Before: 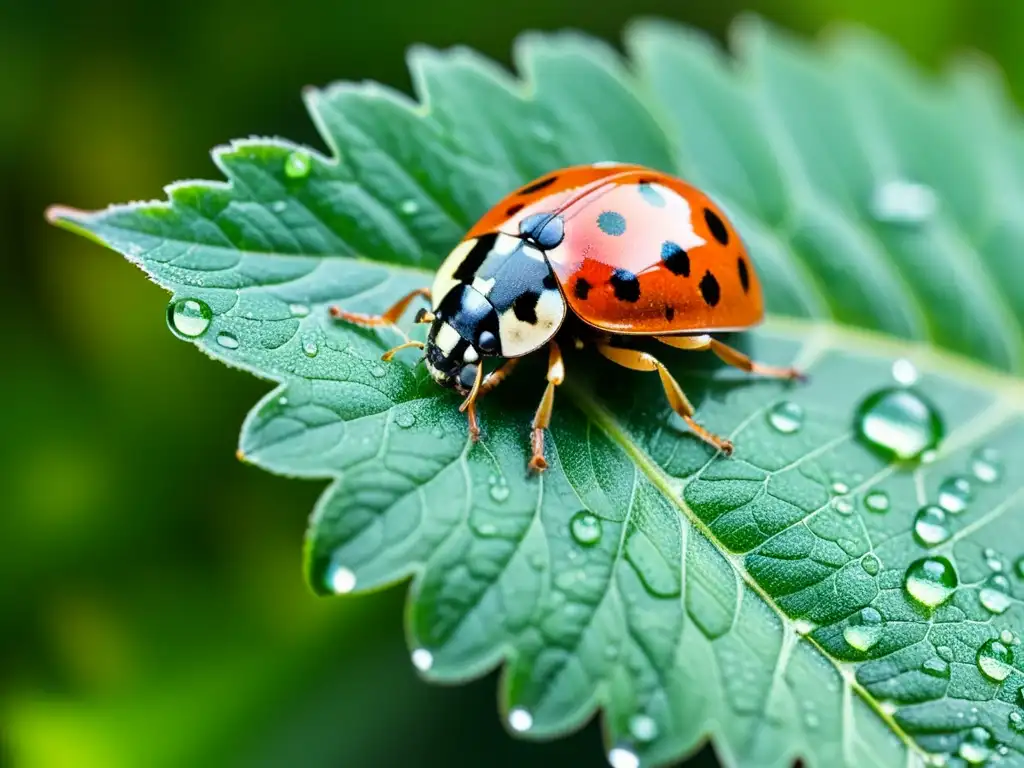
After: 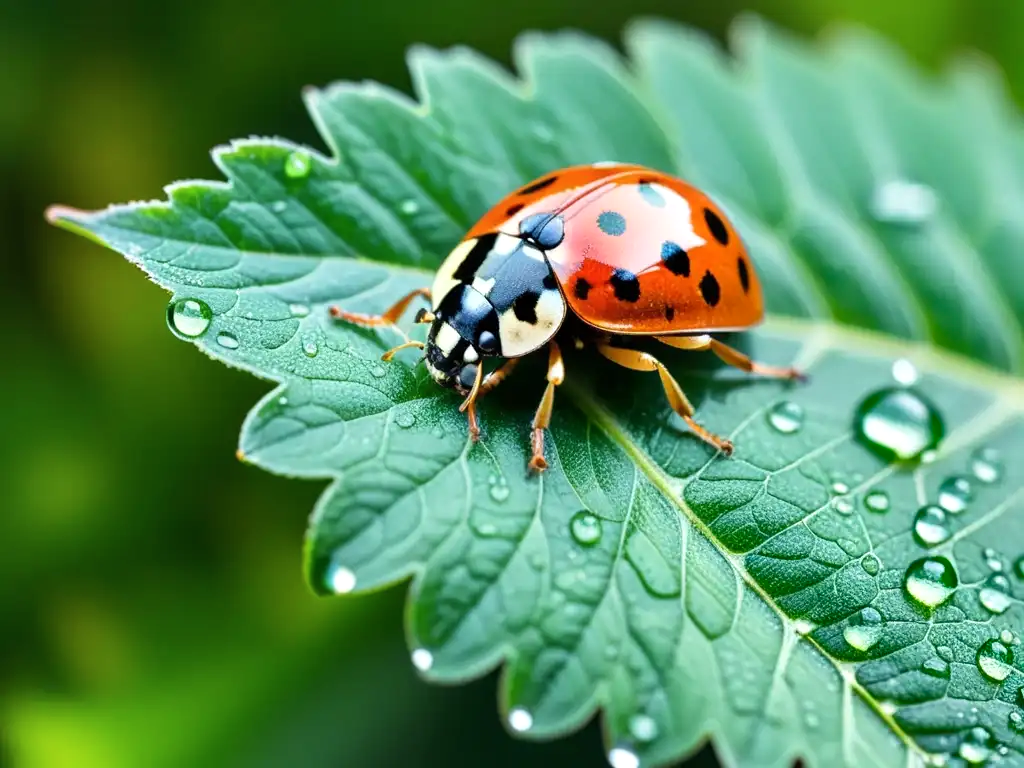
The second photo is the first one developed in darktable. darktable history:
shadows and highlights: radius 173.27, shadows 26, white point adjustment 3.11, highlights -68.83, soften with gaussian
